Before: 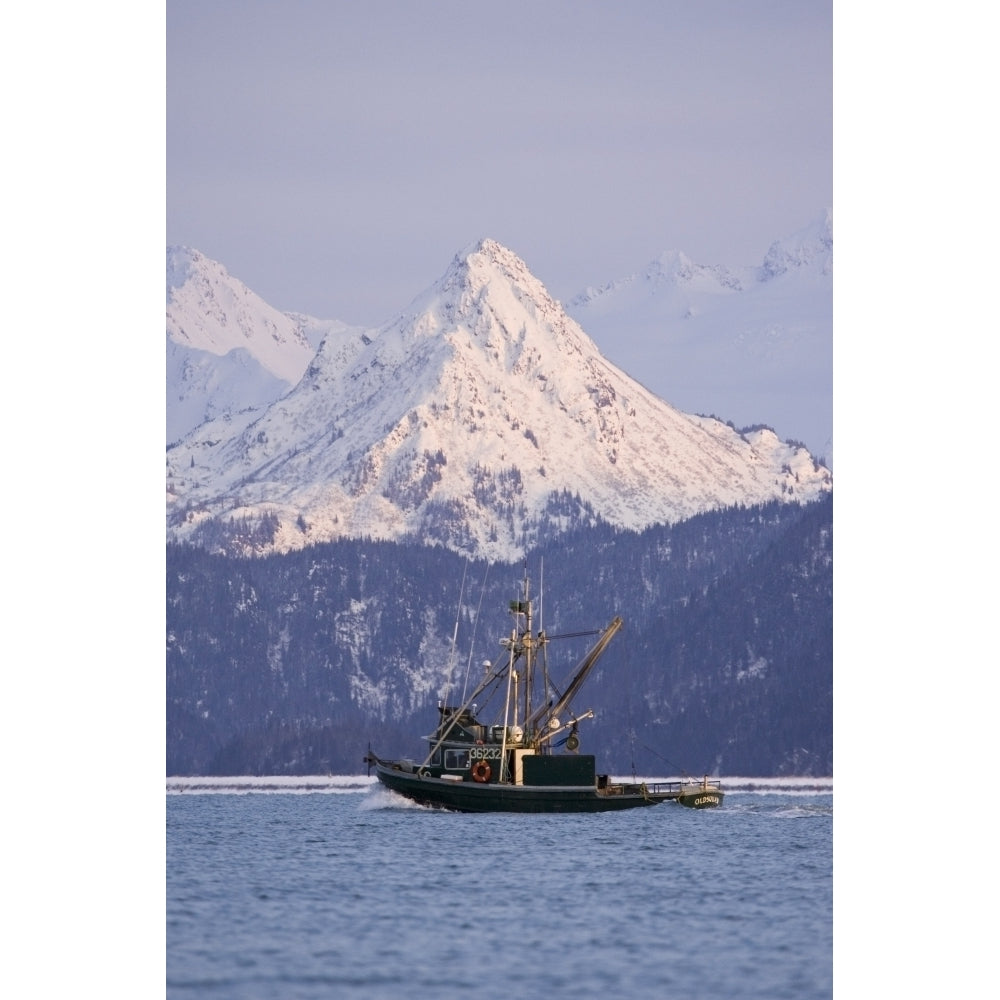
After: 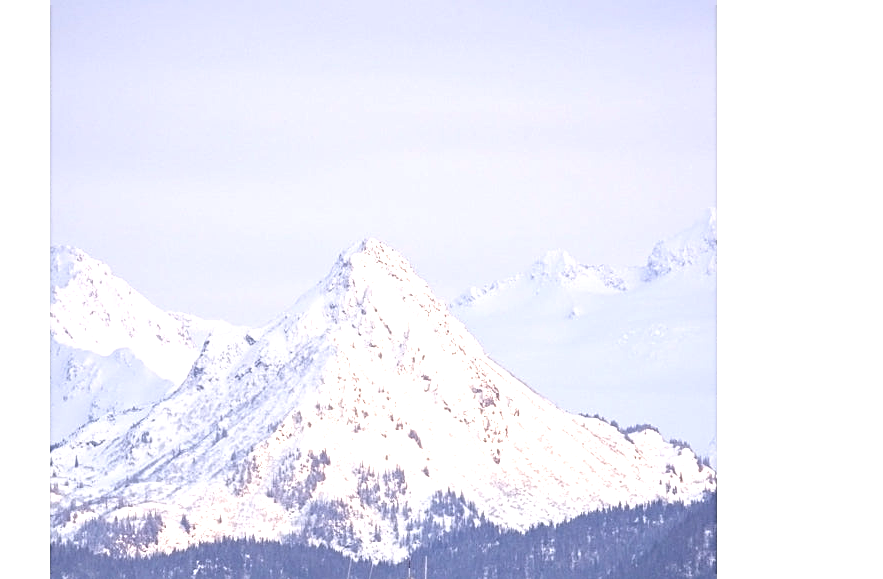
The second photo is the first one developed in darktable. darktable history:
sharpen: on, module defaults
crop and rotate: left 11.616%, bottom 42.033%
contrast brightness saturation: contrast -0.082, brightness -0.039, saturation -0.107
exposure: black level correction 0, exposure 1.2 EV, compensate highlight preservation false
